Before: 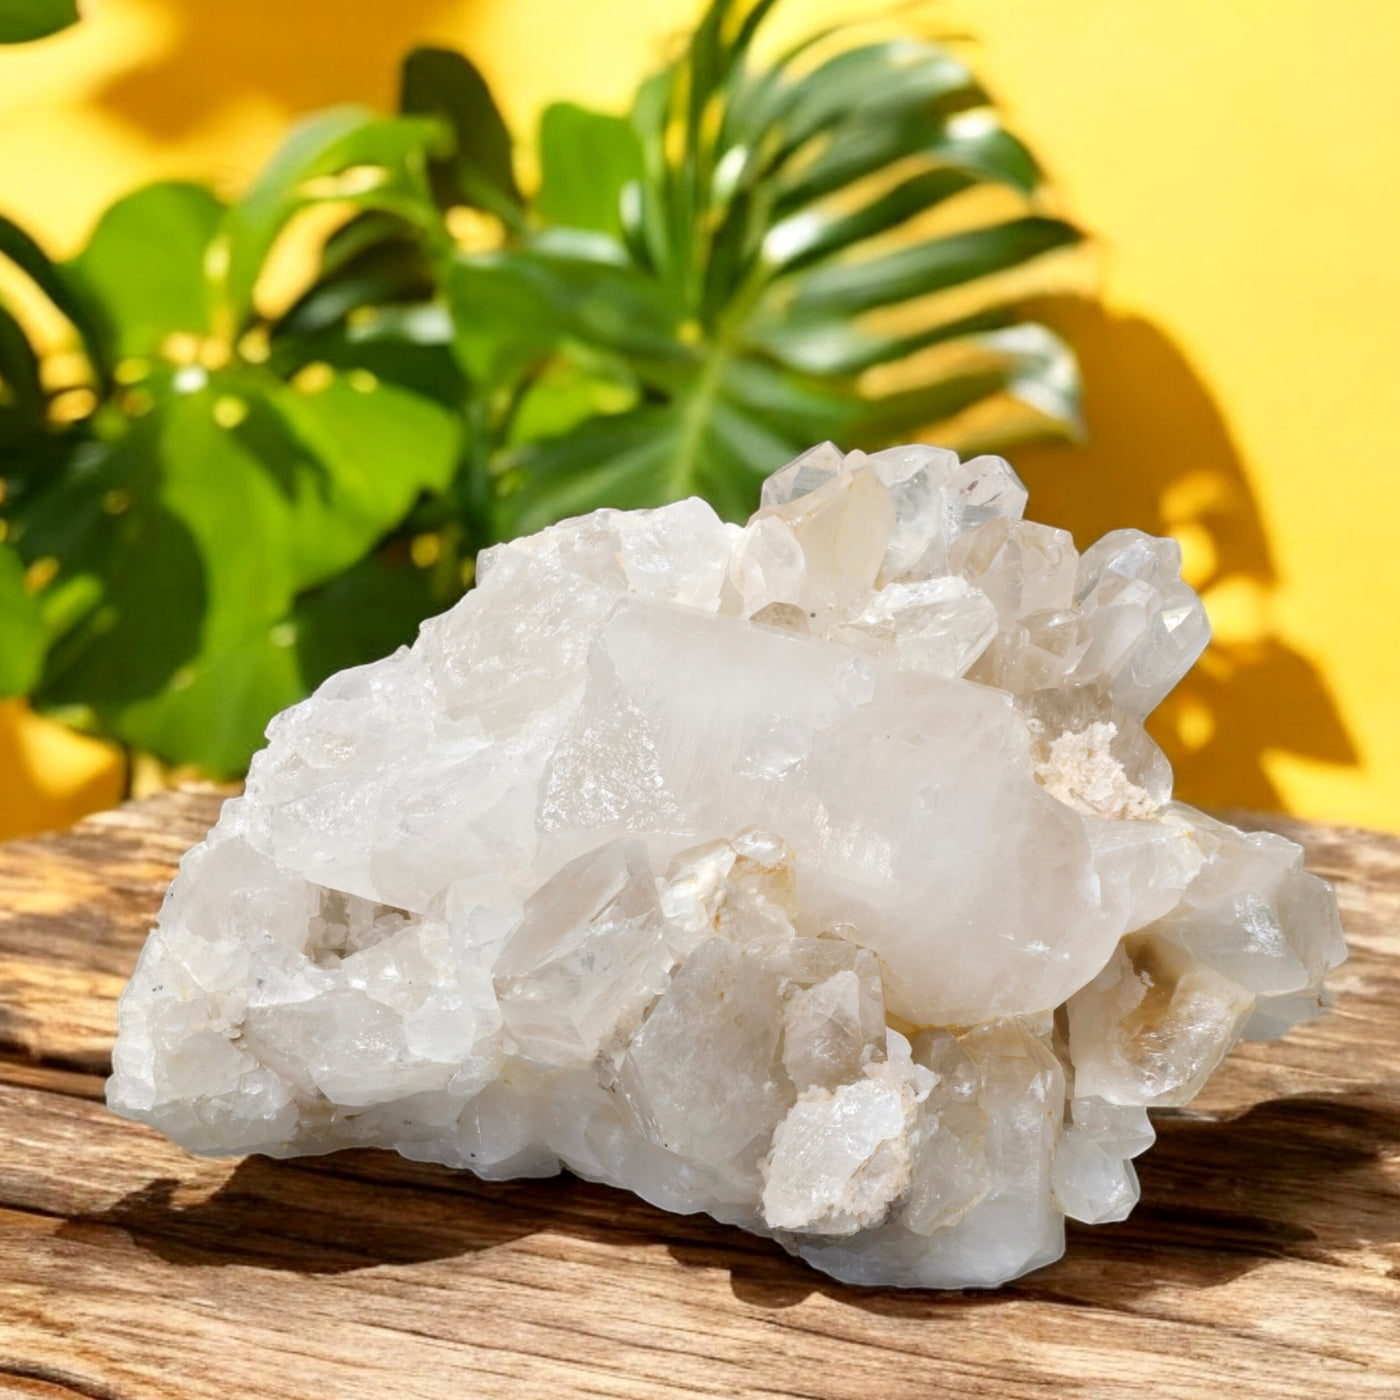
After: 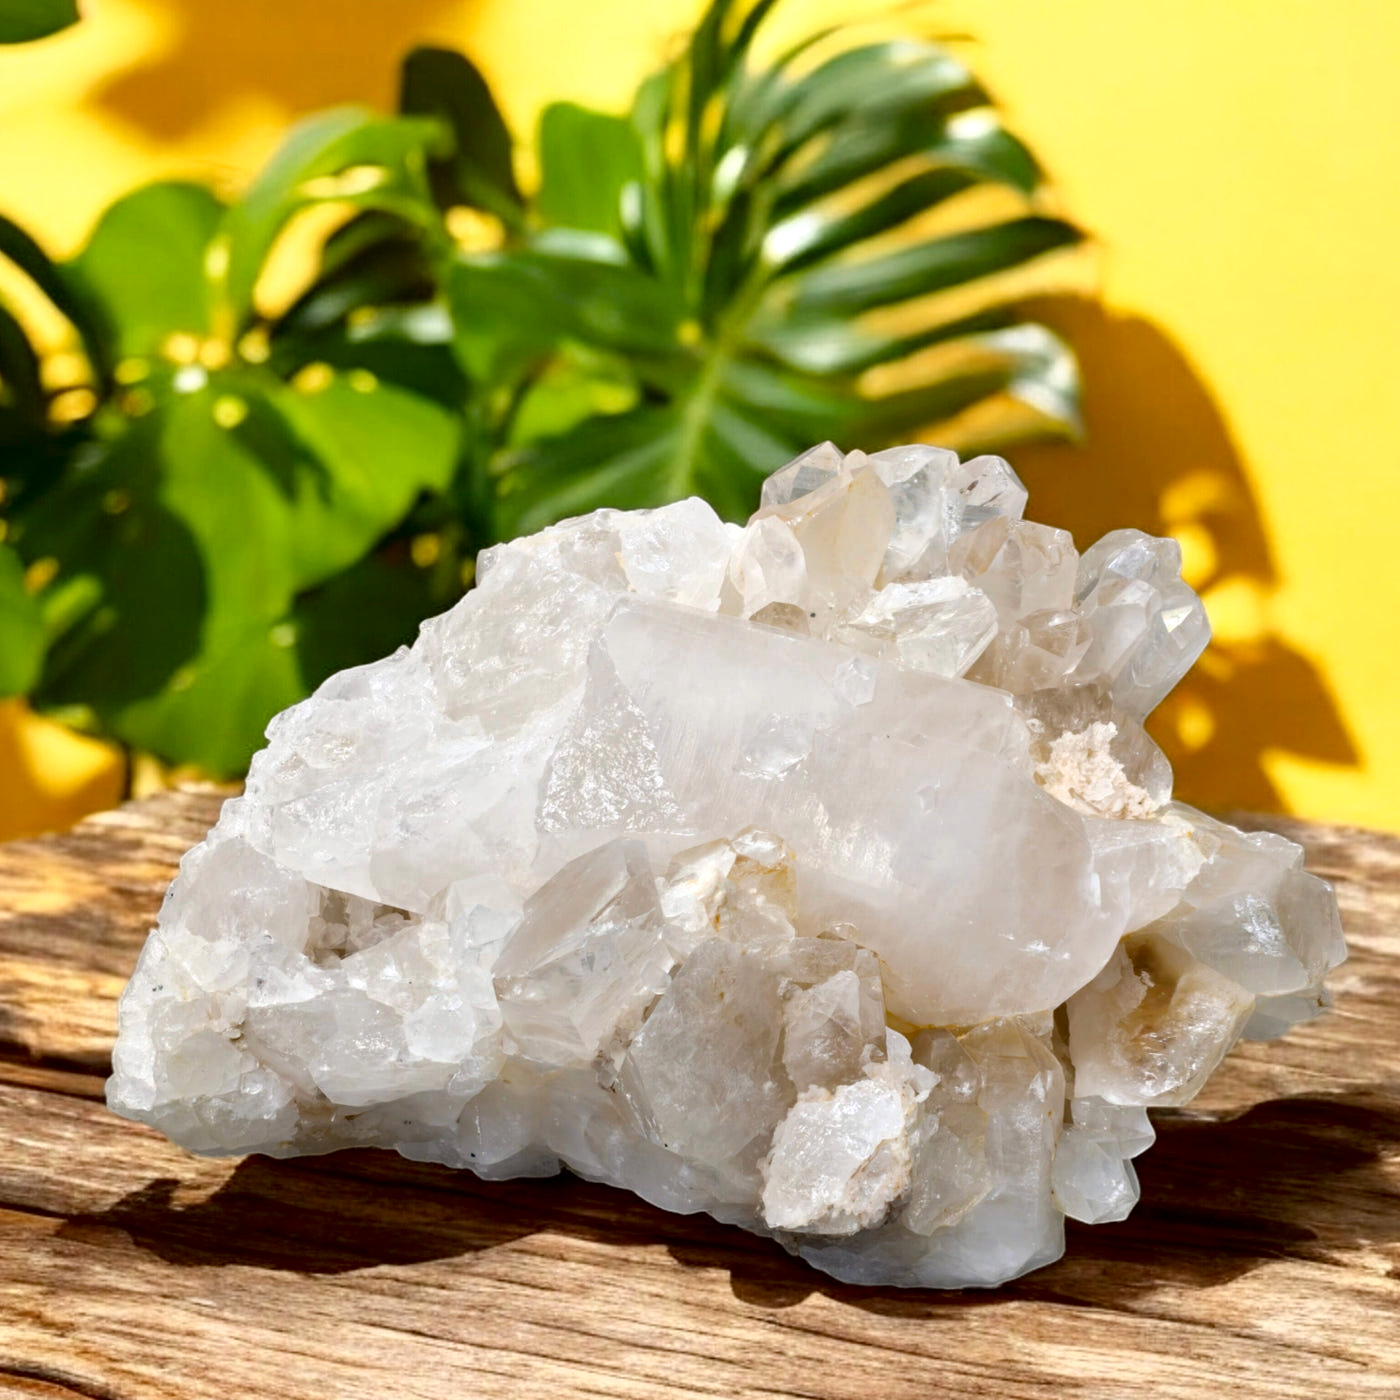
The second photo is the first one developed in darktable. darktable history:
tone curve: curves: ch0 [(0, 0) (0.003, 0.004) (0.011, 0.008) (0.025, 0.012) (0.044, 0.02) (0.069, 0.028) (0.1, 0.034) (0.136, 0.059) (0.177, 0.1) (0.224, 0.151) (0.277, 0.203) (0.335, 0.266) (0.399, 0.344) (0.468, 0.414) (0.543, 0.507) (0.623, 0.602) (0.709, 0.704) (0.801, 0.804) (0.898, 0.927) (1, 1)], color space Lab, independent channels, preserve colors none
haze removal: compatibility mode true, adaptive false
